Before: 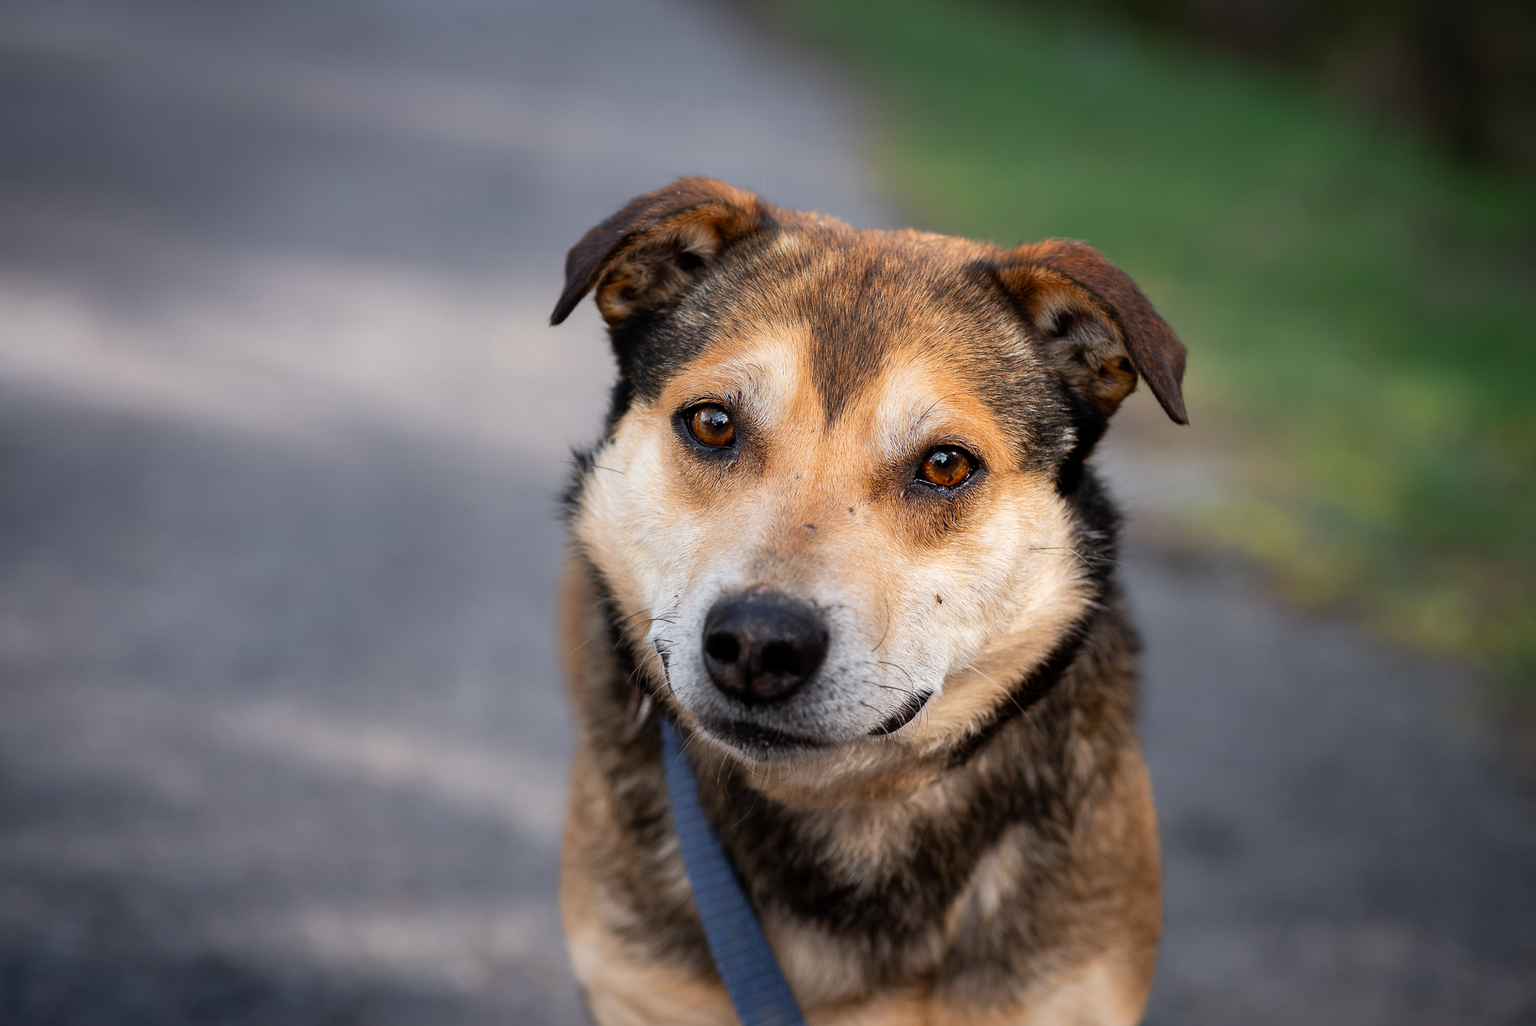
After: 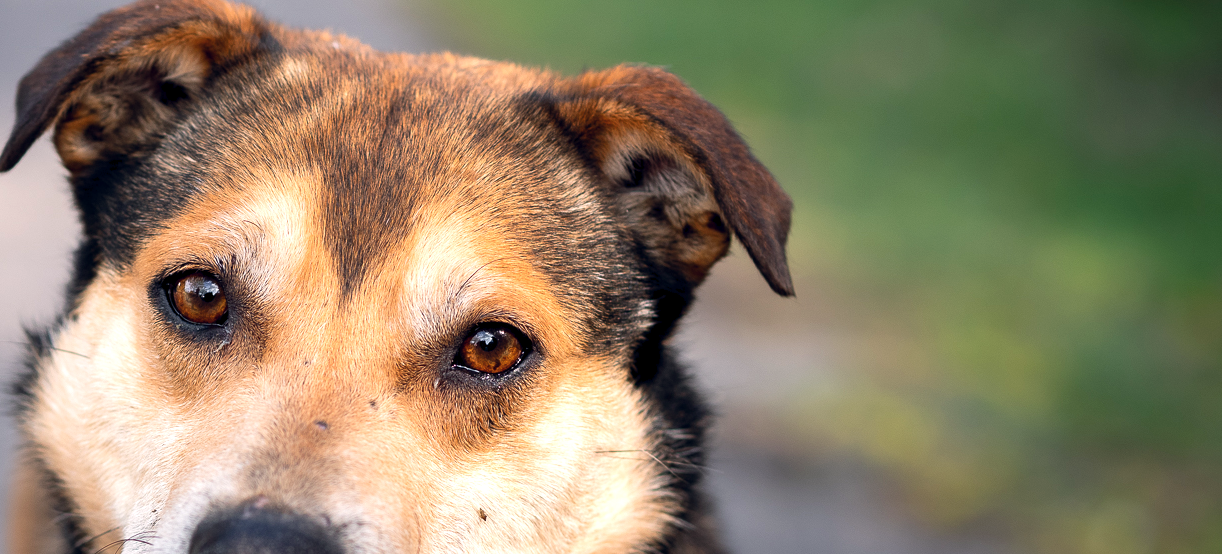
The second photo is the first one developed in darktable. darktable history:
color balance rgb: shadows lift › hue 87.51°, highlights gain › chroma 1.62%, highlights gain › hue 55.1°, global offset › chroma 0.06%, global offset › hue 253.66°, linear chroma grading › global chroma 0.5%
crop: left 36.005%, top 18.293%, right 0.31%, bottom 38.444%
exposure: black level correction 0.001, exposure 0.5 EV, compensate exposure bias true, compensate highlight preservation false
